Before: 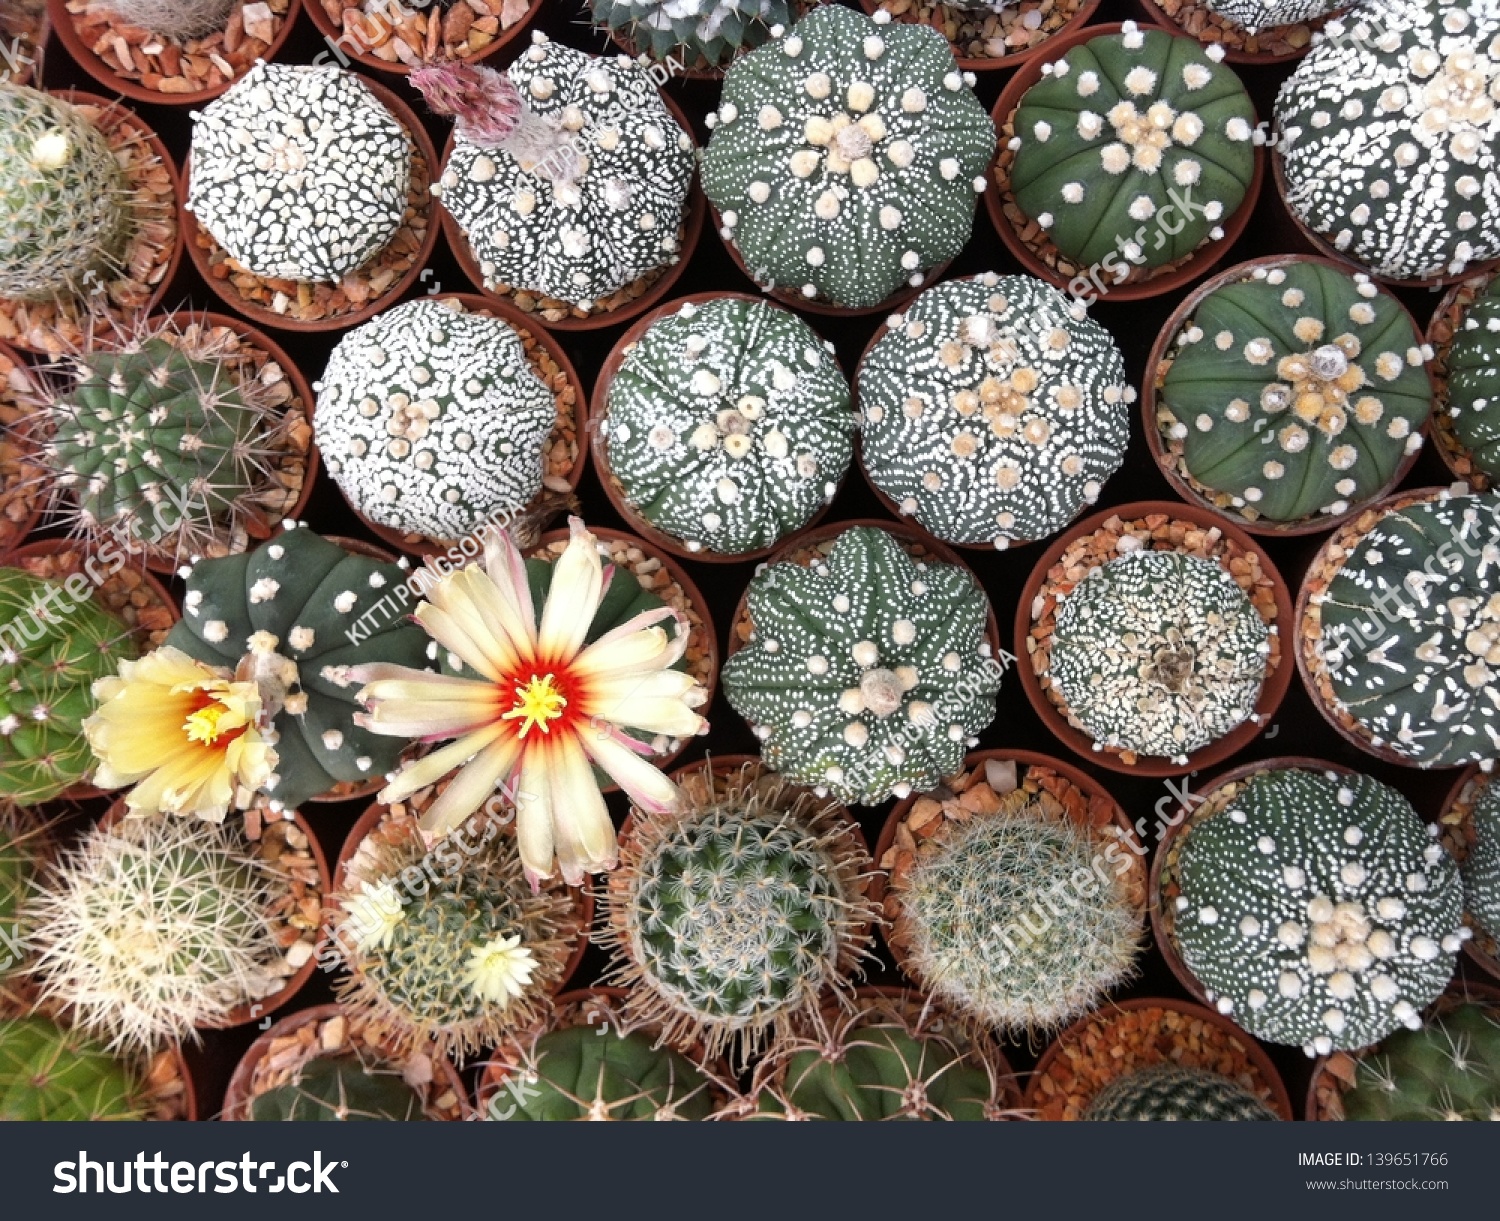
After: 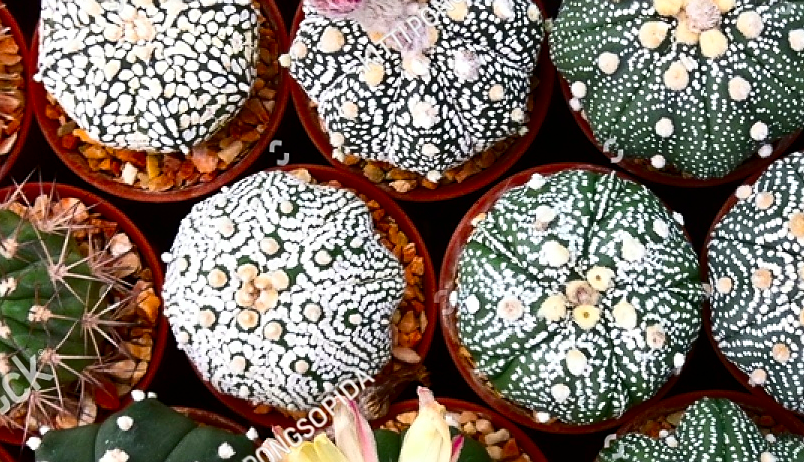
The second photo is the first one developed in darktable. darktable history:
crop: left 10.121%, top 10.631%, right 36.218%, bottom 51.526%
tone equalizer: on, module defaults
contrast brightness saturation: contrast 0.19, brightness -0.11, saturation 0.21
color balance rgb: linear chroma grading › global chroma 15%, perceptual saturation grading › global saturation 30%
sharpen: radius 1.864, amount 0.398, threshold 1.271
